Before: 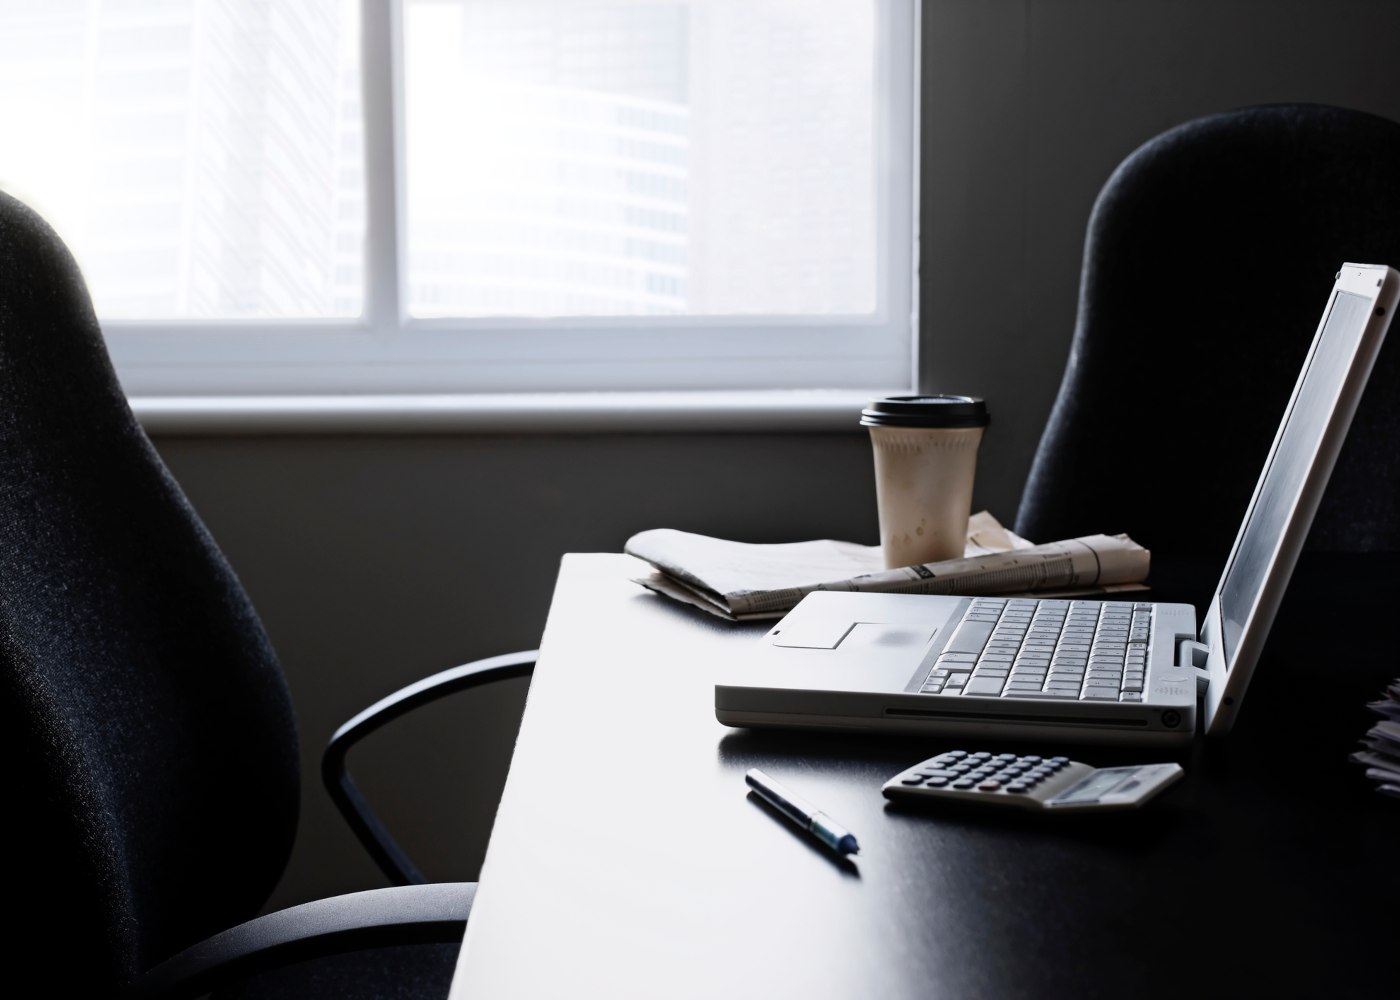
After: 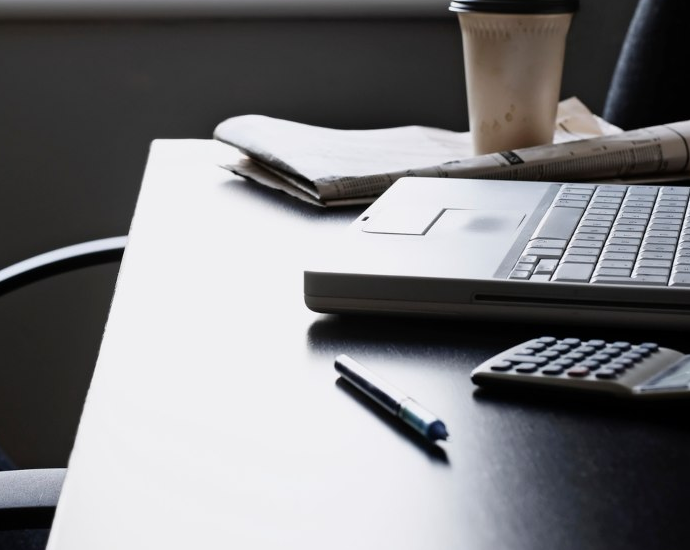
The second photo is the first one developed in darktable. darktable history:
crop: left 29.4%, top 41.479%, right 21.25%, bottom 3.489%
